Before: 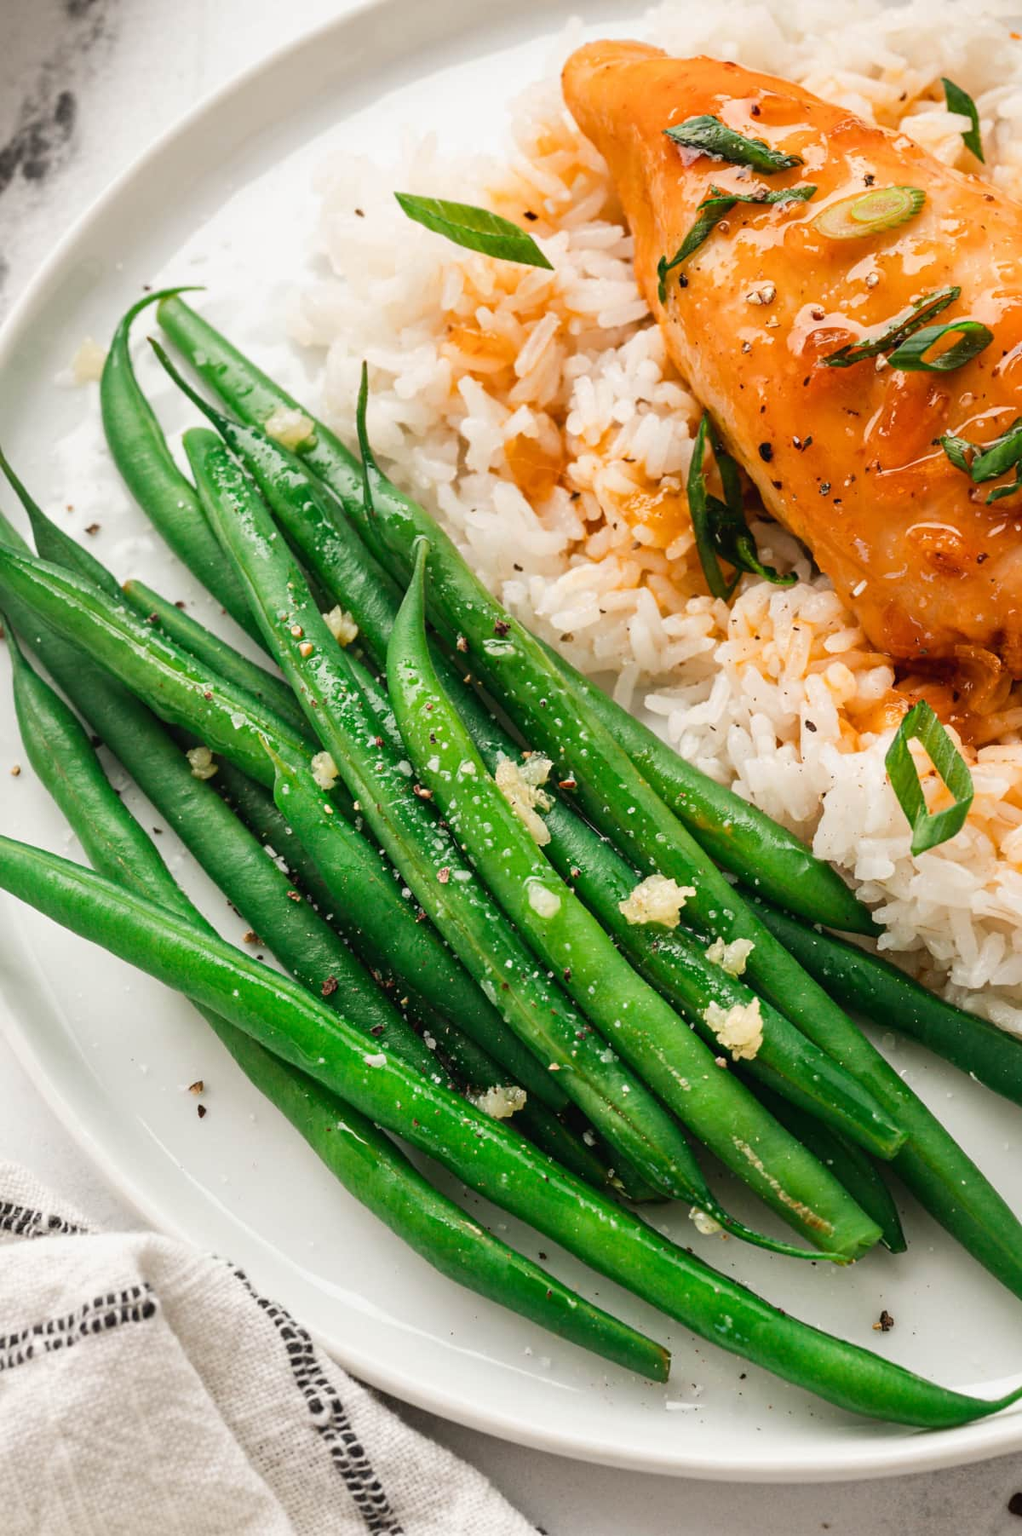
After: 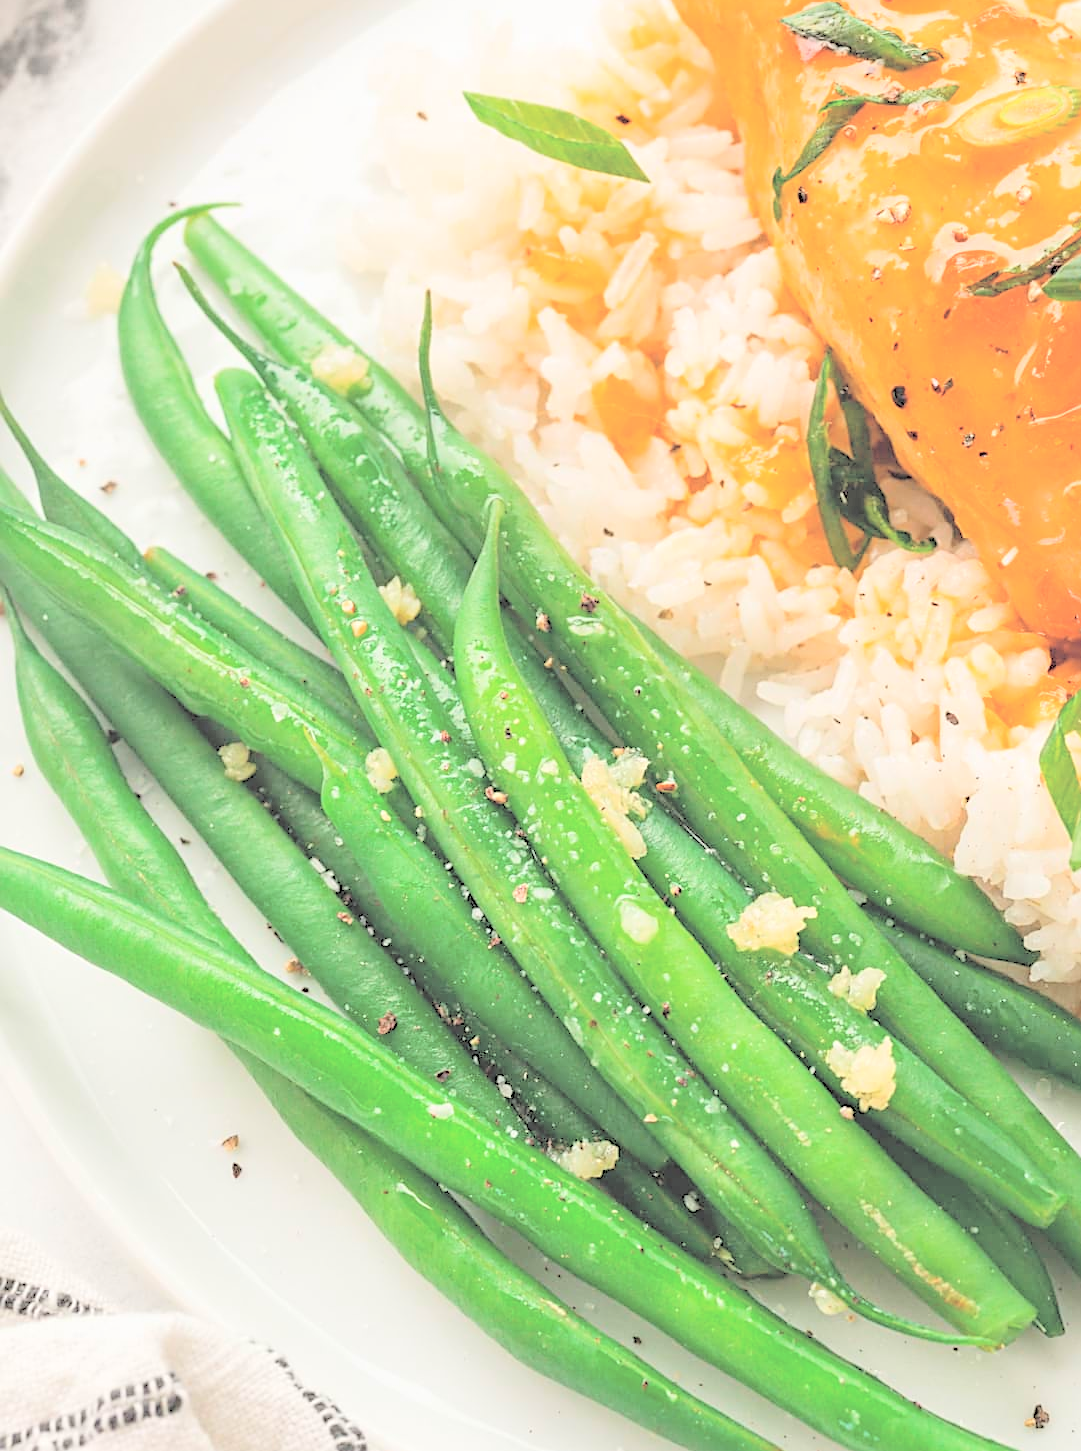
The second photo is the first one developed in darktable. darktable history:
contrast brightness saturation: brightness 0.982
sharpen: on, module defaults
crop: top 7.485%, right 9.892%, bottom 11.984%
